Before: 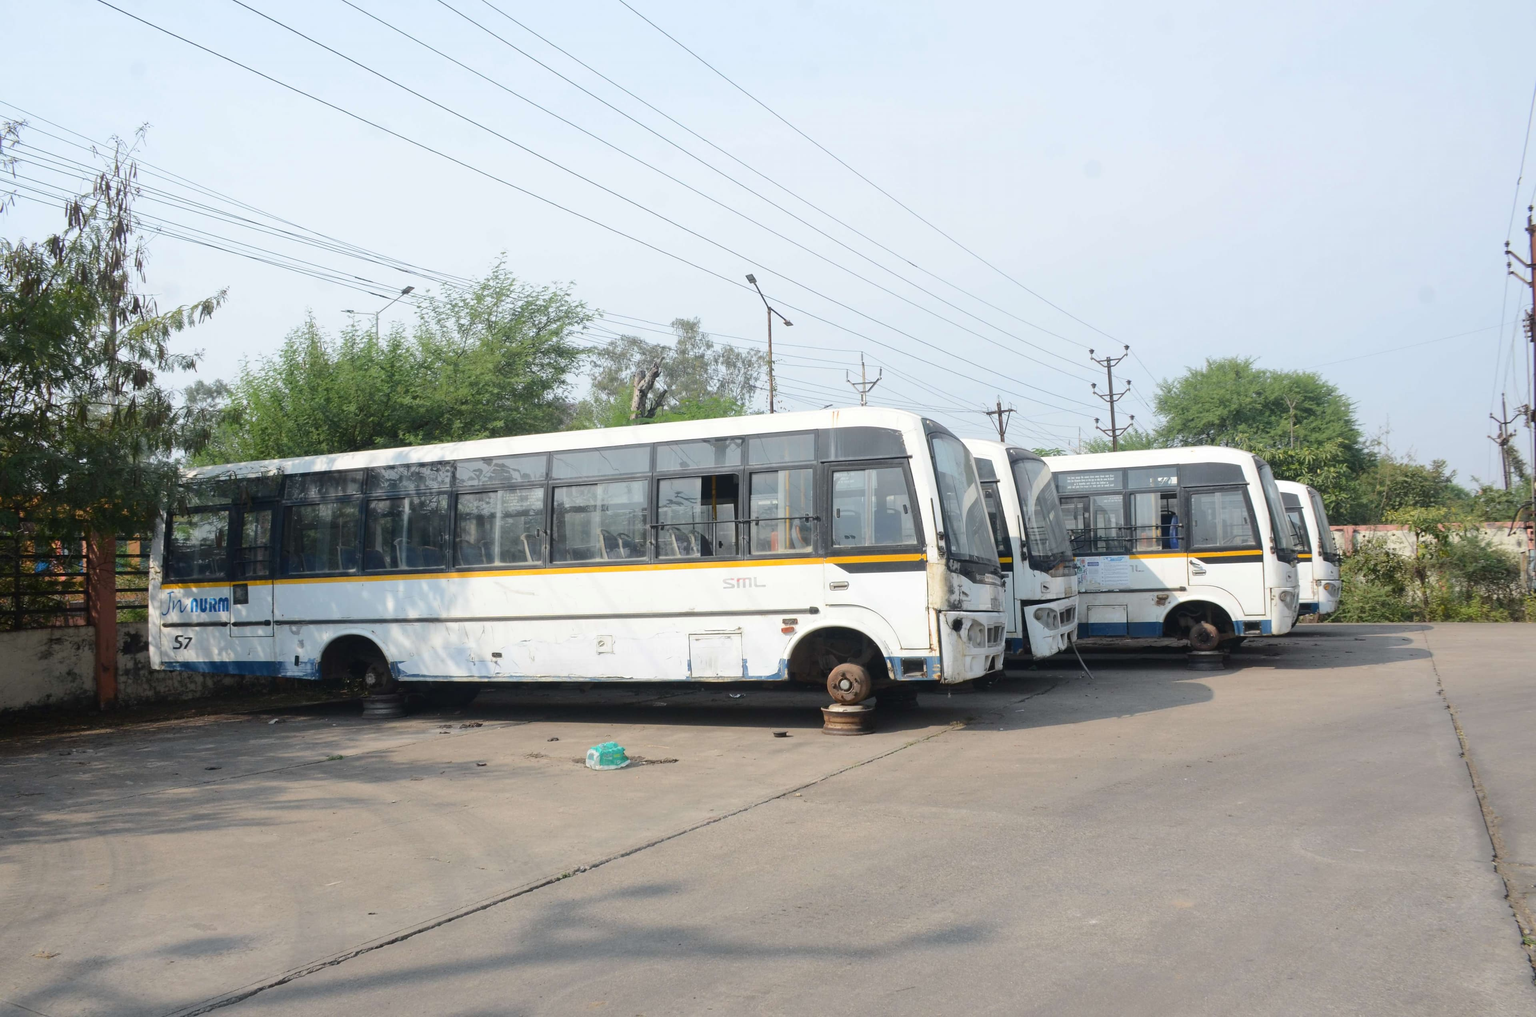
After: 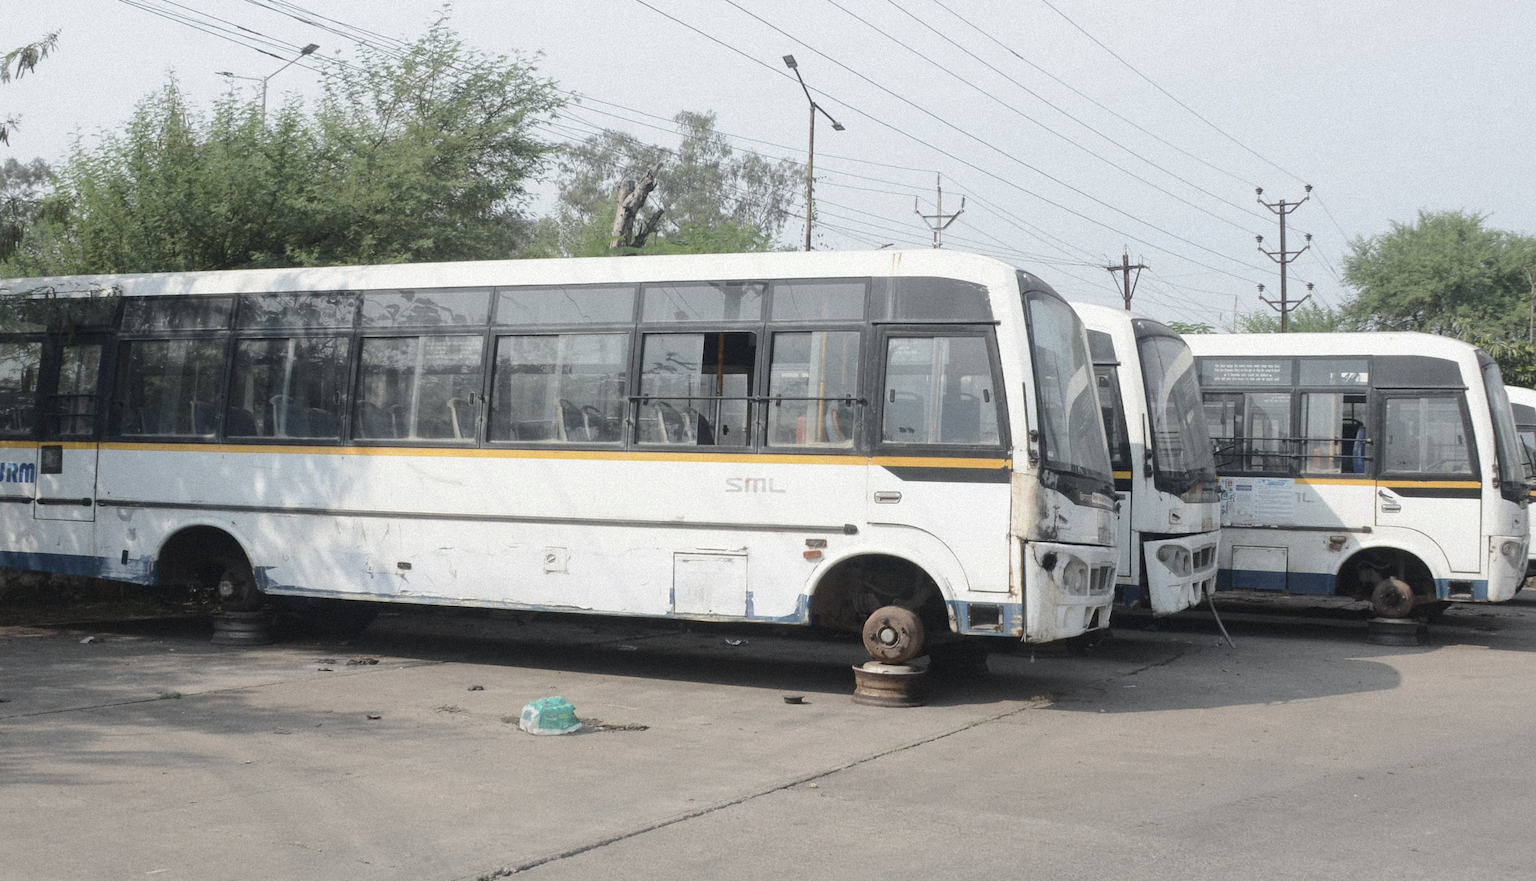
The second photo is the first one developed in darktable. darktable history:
contrast brightness saturation: contrast -0.05, saturation -0.41
grain: mid-tones bias 0%
crop and rotate: angle -3.37°, left 9.79%, top 20.73%, right 12.42%, bottom 11.82%
